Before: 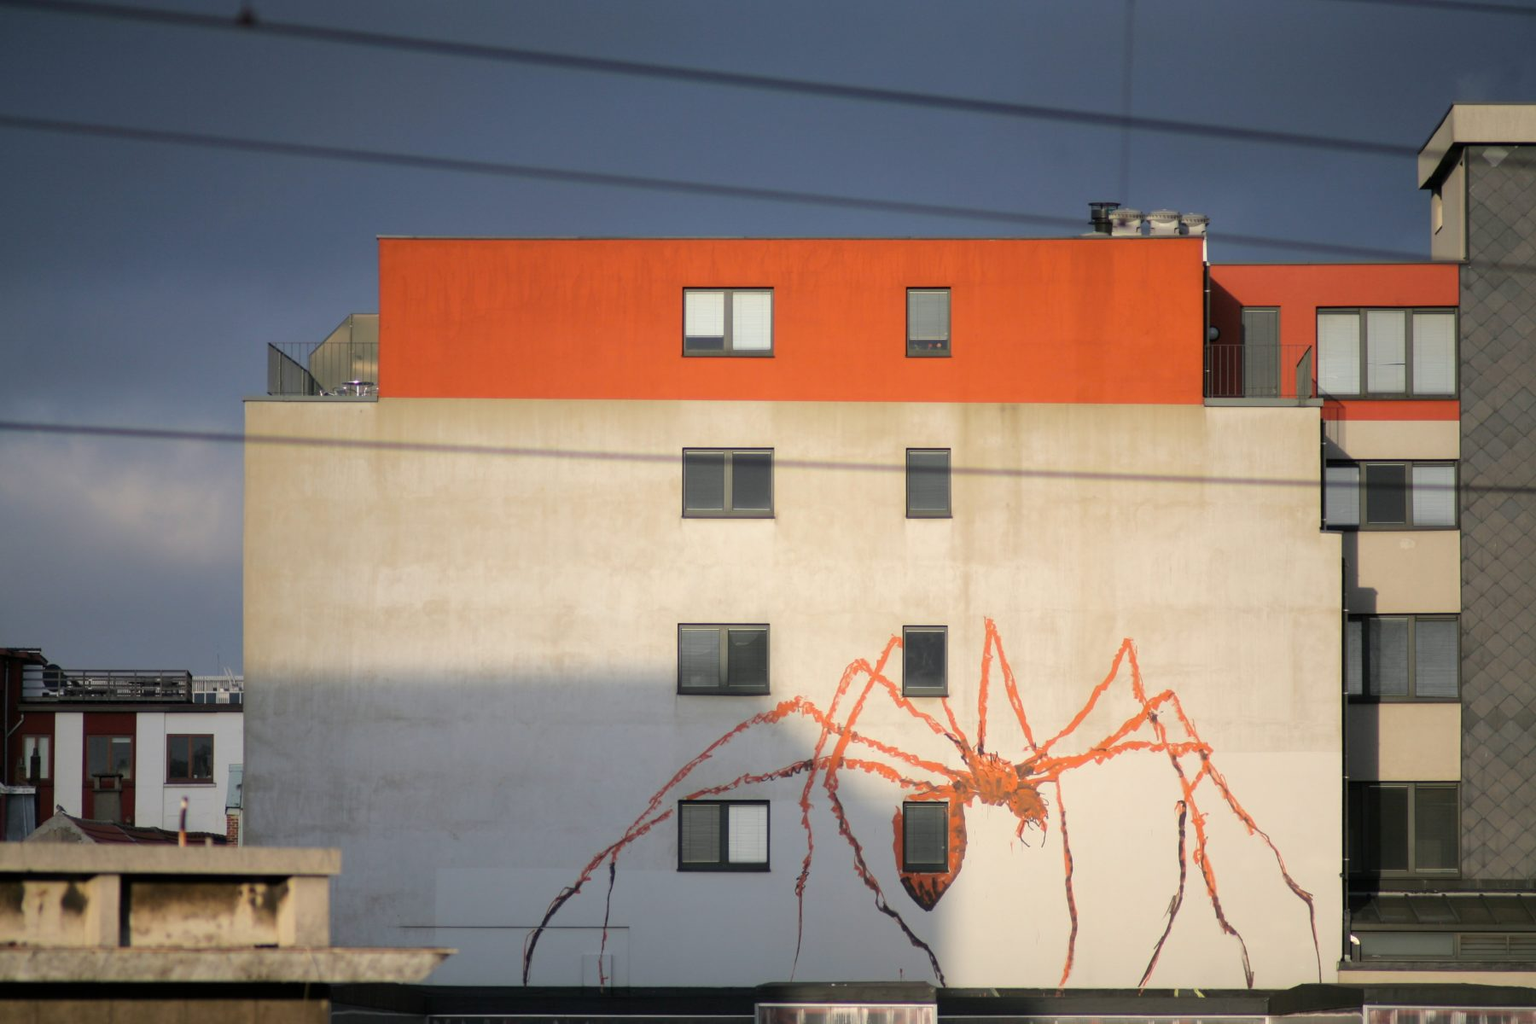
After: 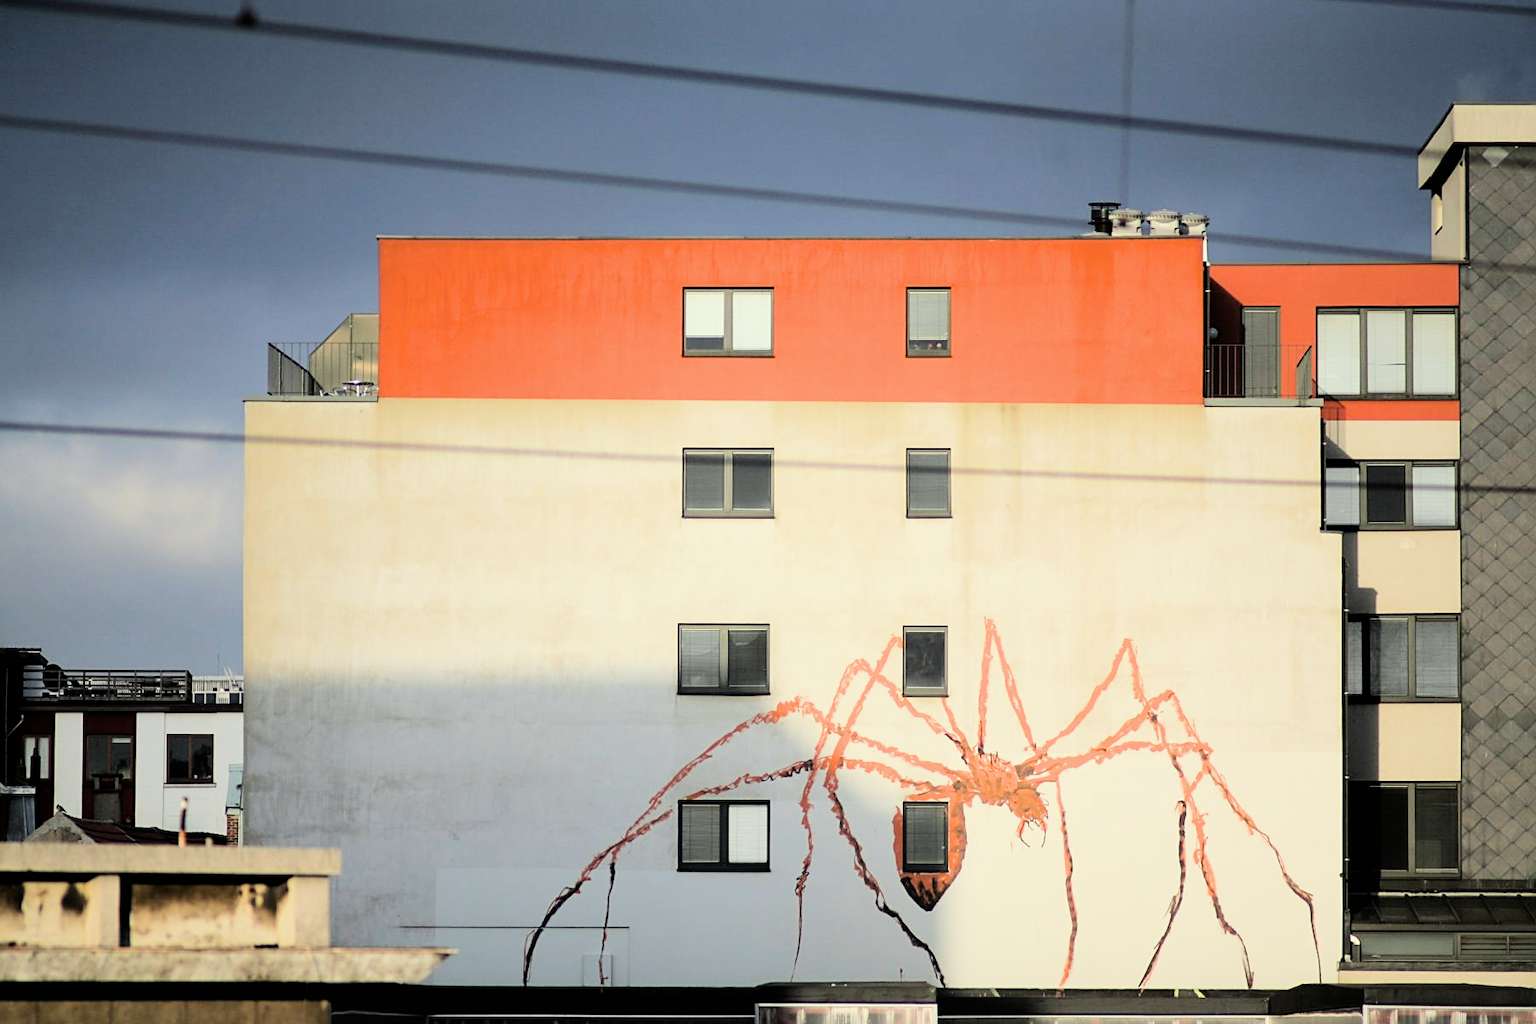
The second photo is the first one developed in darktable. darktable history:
filmic rgb: black relative exposure -5 EV, hardness 2.88, contrast 1.5
exposure: exposure 0.74 EV, compensate highlight preservation false
color correction: highlights a* -4.28, highlights b* 6.53
sharpen: on, module defaults
white balance: red 1.009, blue 1.027
